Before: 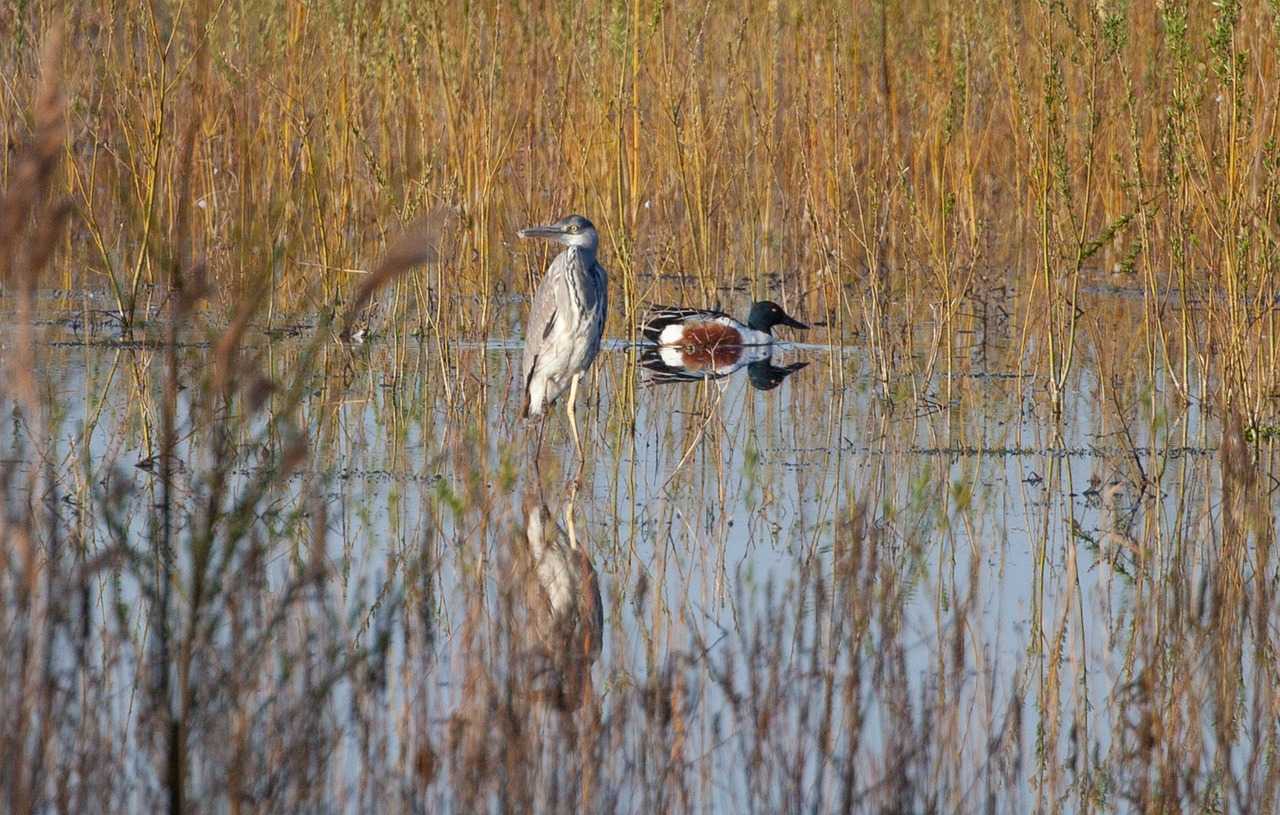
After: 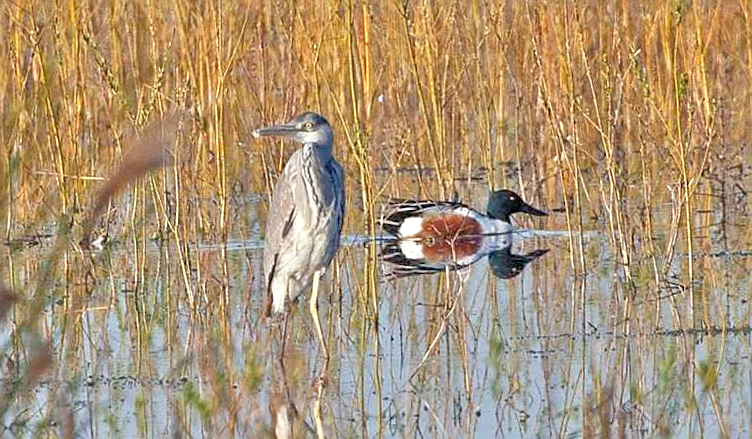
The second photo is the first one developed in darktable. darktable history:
sharpen: on, module defaults
rotate and perspective: rotation -2.56°, automatic cropping off
crop: left 20.932%, top 15.471%, right 21.848%, bottom 34.081%
tone equalizer: -7 EV 0.15 EV, -6 EV 0.6 EV, -5 EV 1.15 EV, -4 EV 1.33 EV, -3 EV 1.15 EV, -2 EV 0.6 EV, -1 EV 0.15 EV, mask exposure compensation -0.5 EV
